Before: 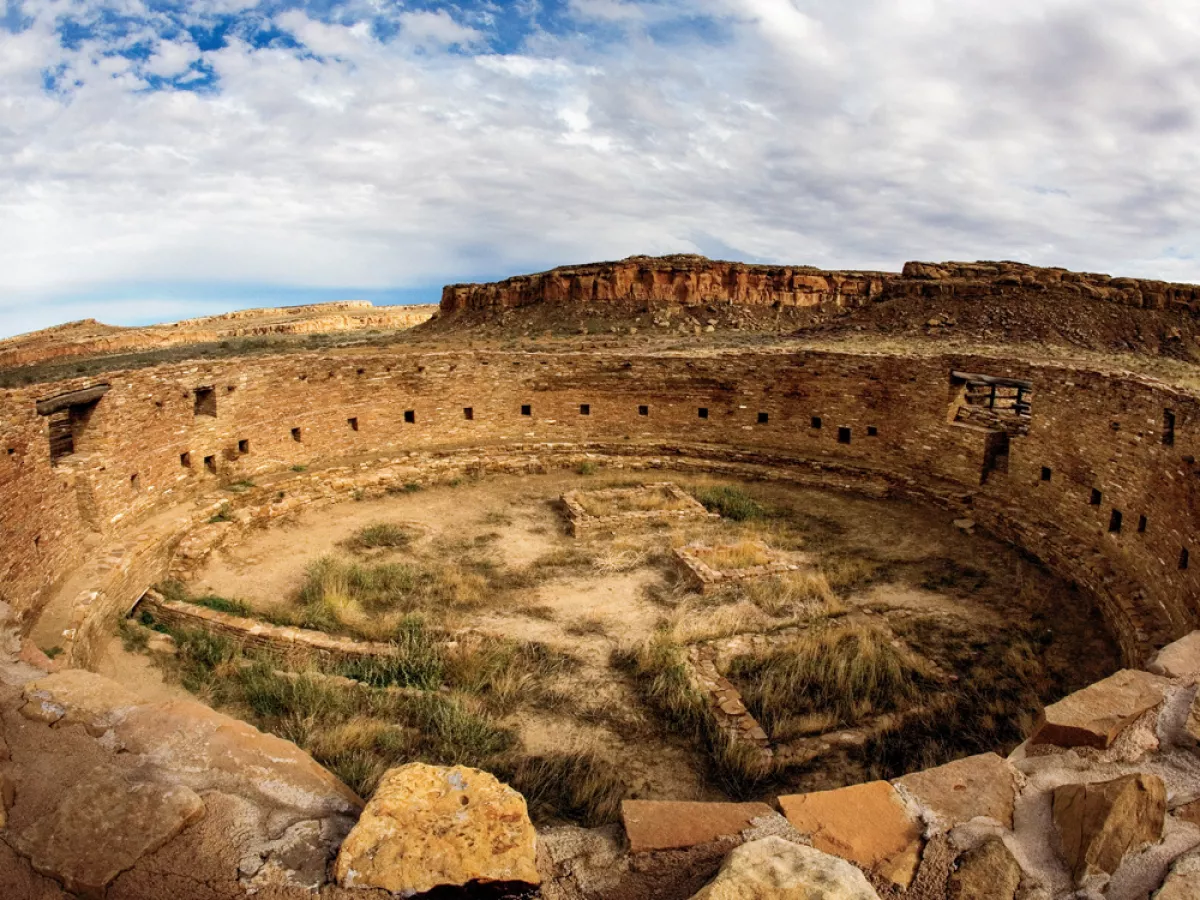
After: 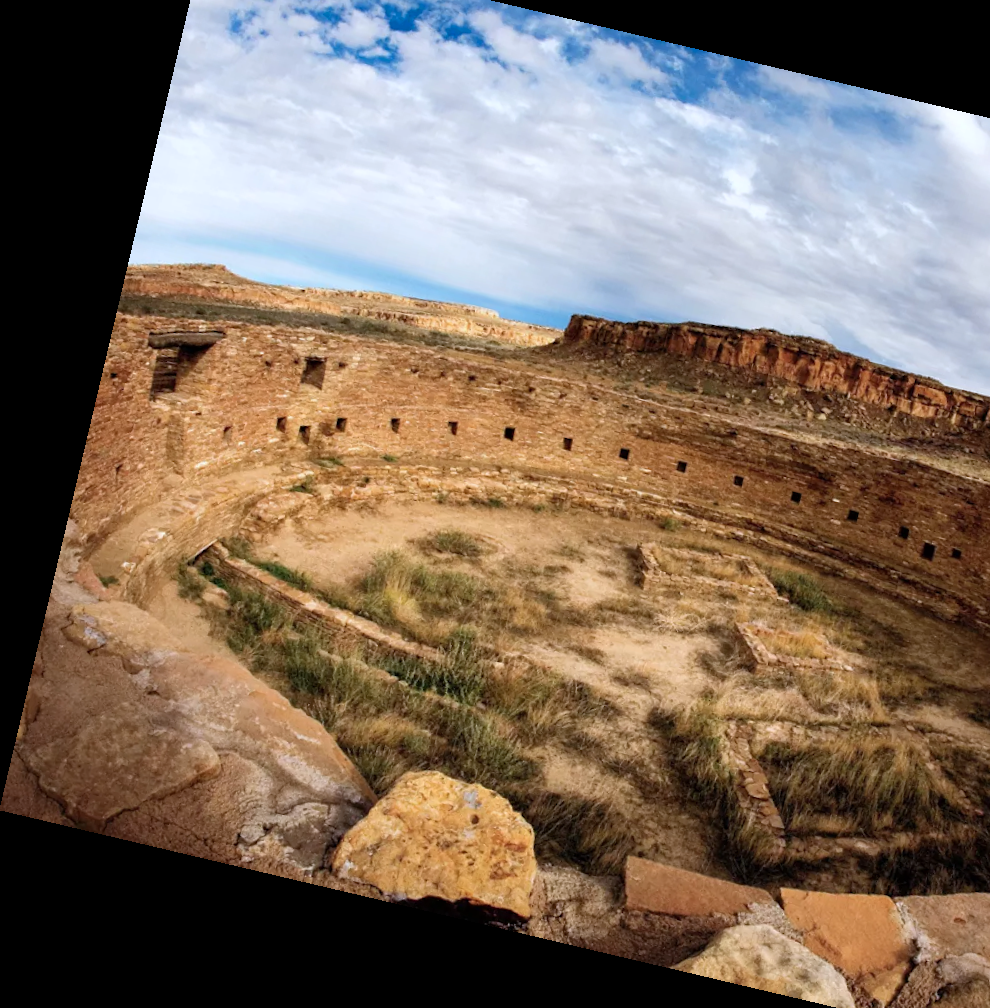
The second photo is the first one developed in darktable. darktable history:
rotate and perspective: rotation 13.27°, automatic cropping off
color correction: highlights a* -0.772, highlights b* -8.92
crop: top 5.803%, right 27.864%, bottom 5.804%
